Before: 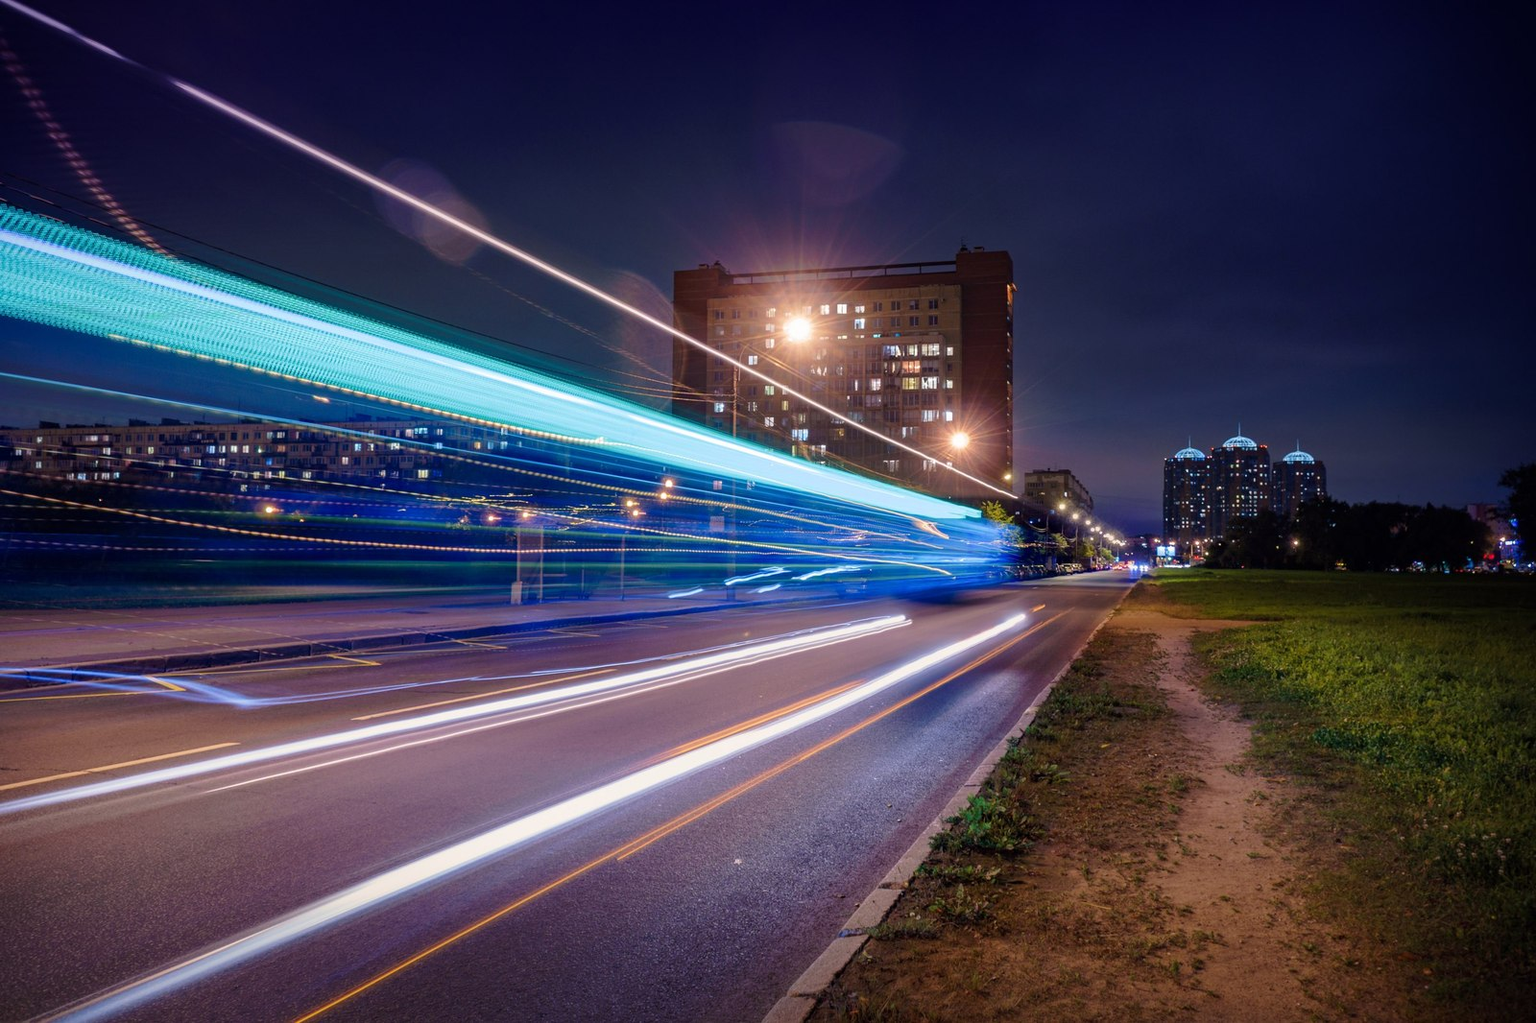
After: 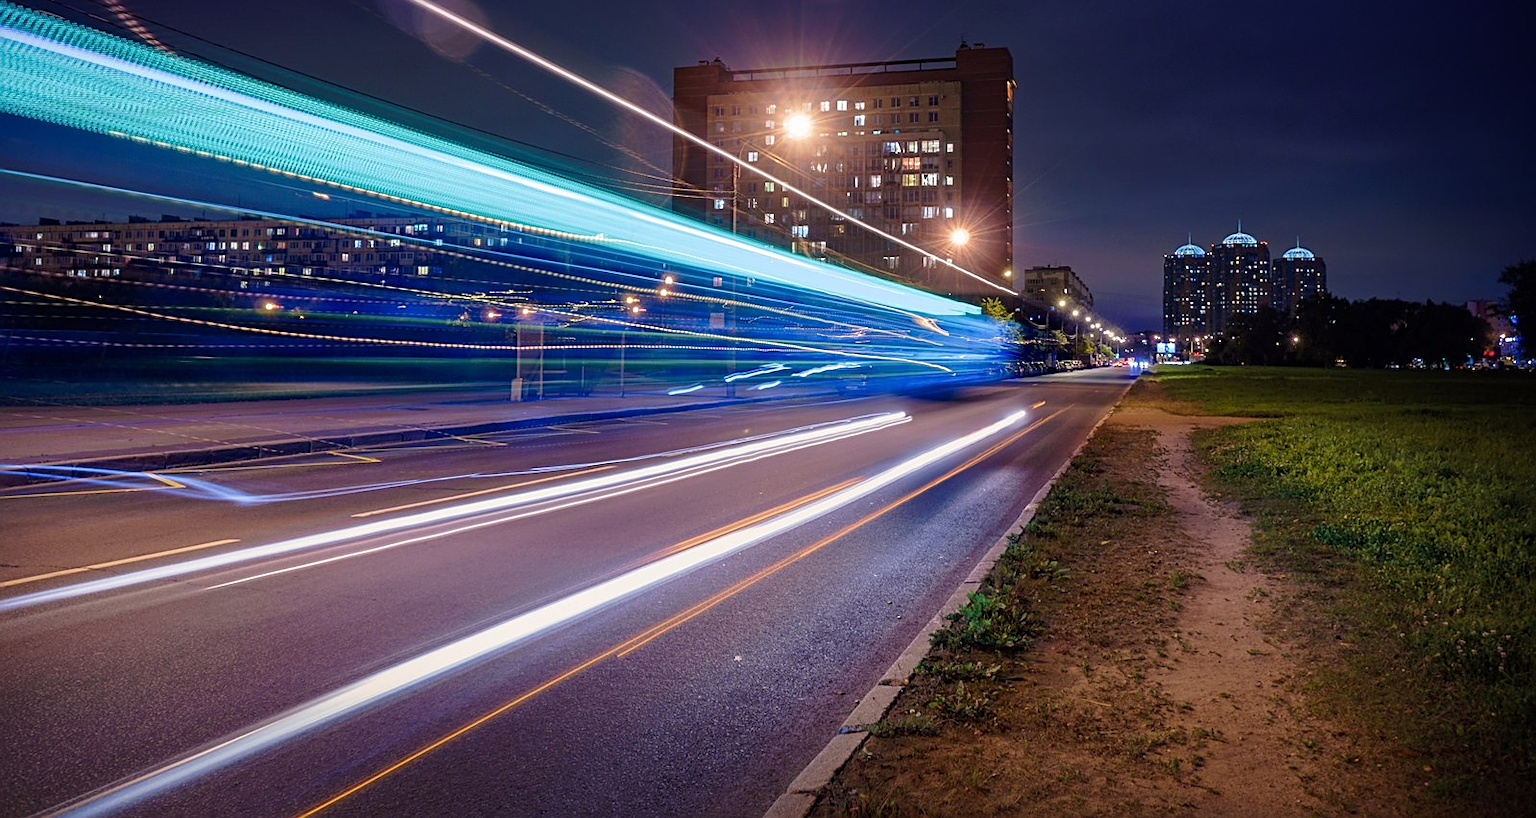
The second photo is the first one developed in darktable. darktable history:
crop and rotate: top 19.898%
sharpen: on, module defaults
